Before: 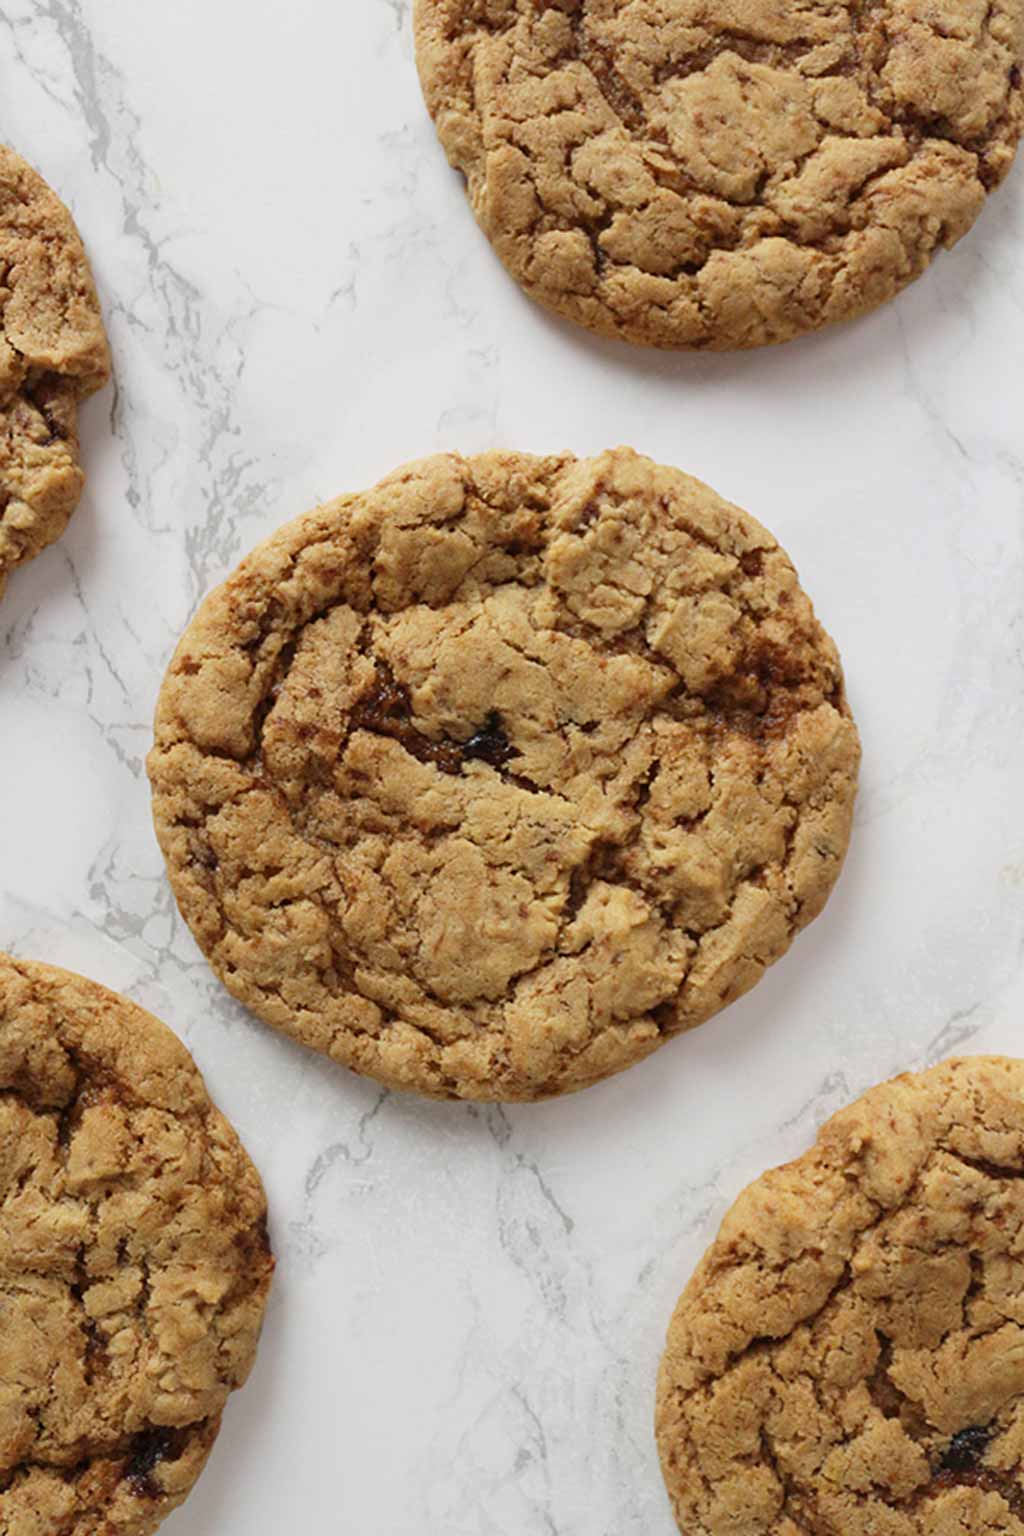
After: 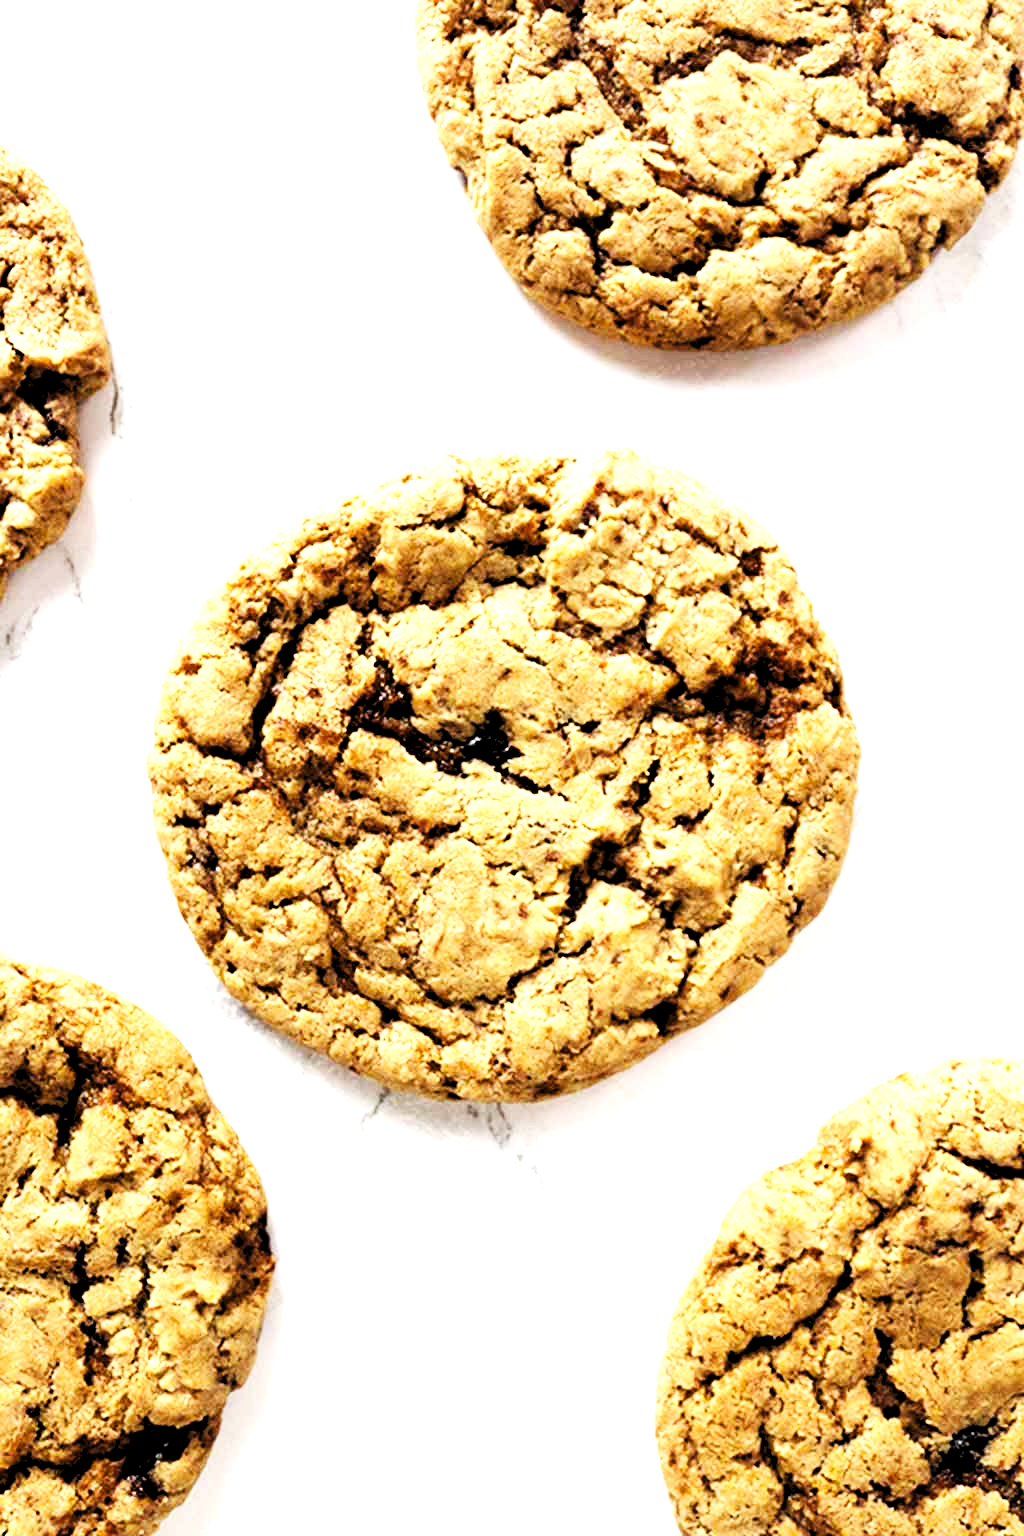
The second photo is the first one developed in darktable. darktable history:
base curve: curves: ch0 [(0, 0) (0.007, 0.004) (0.027, 0.03) (0.046, 0.07) (0.207, 0.54) (0.442, 0.872) (0.673, 0.972) (1, 1)], preserve colors none
levels: levels [0.182, 0.542, 0.902]
